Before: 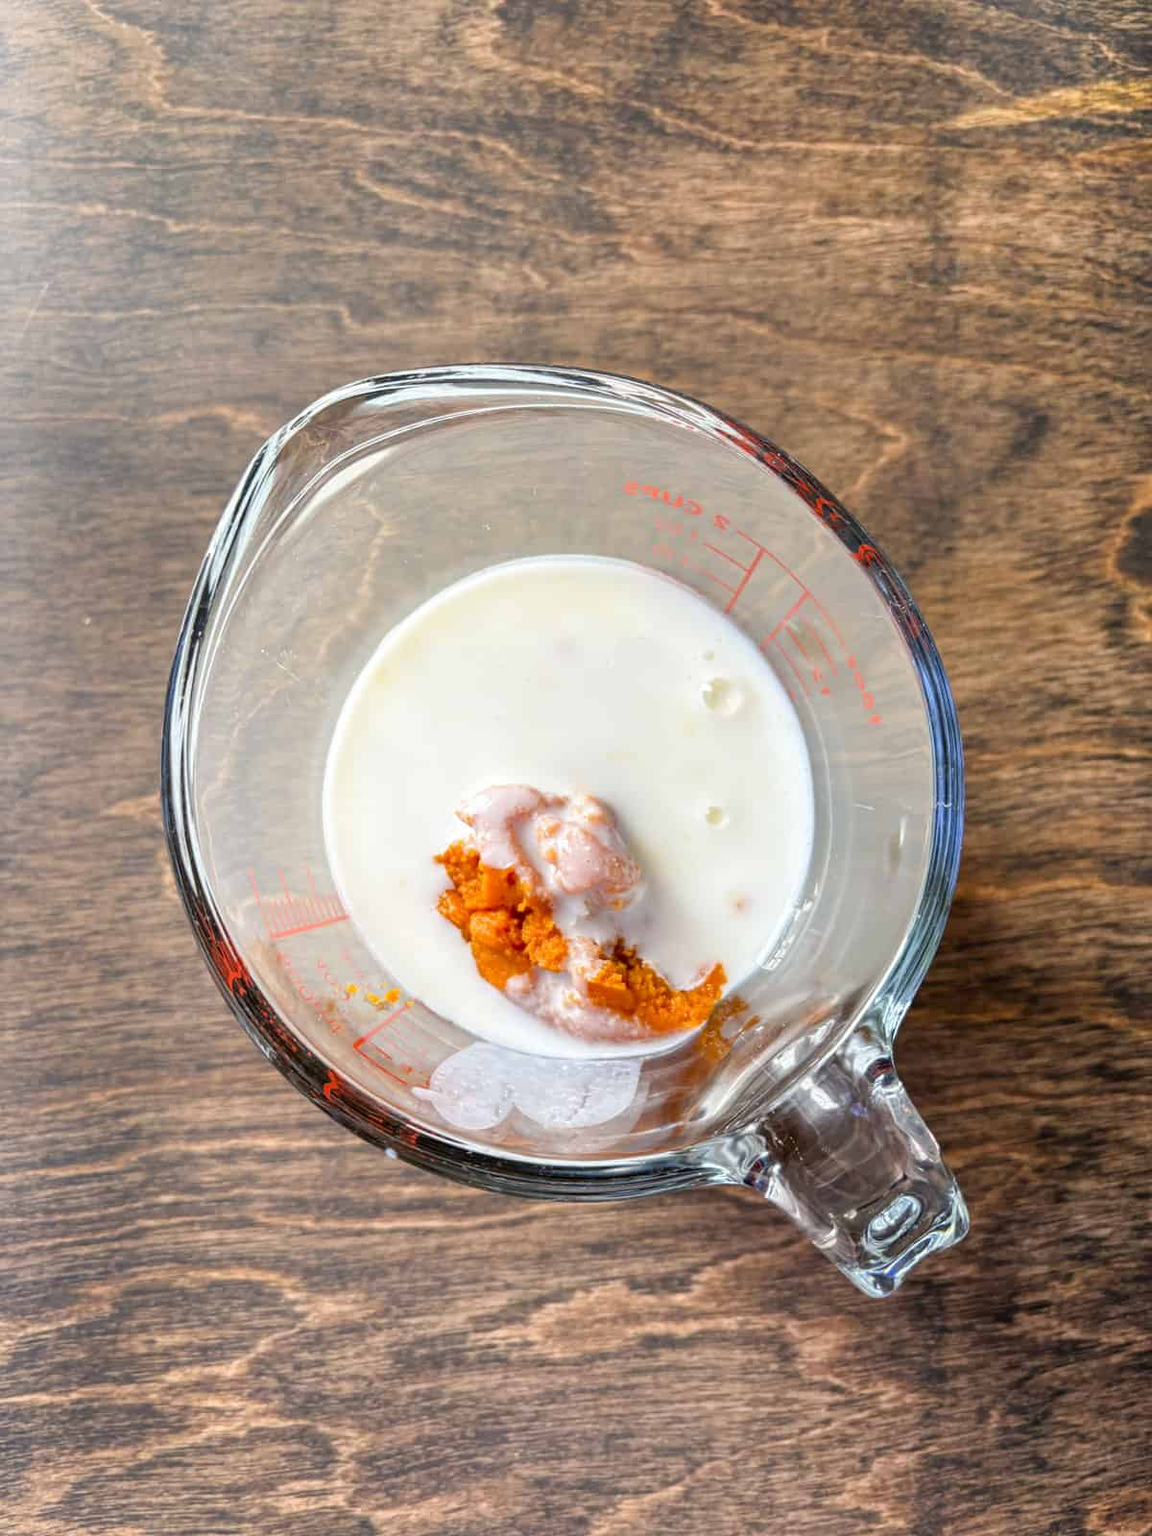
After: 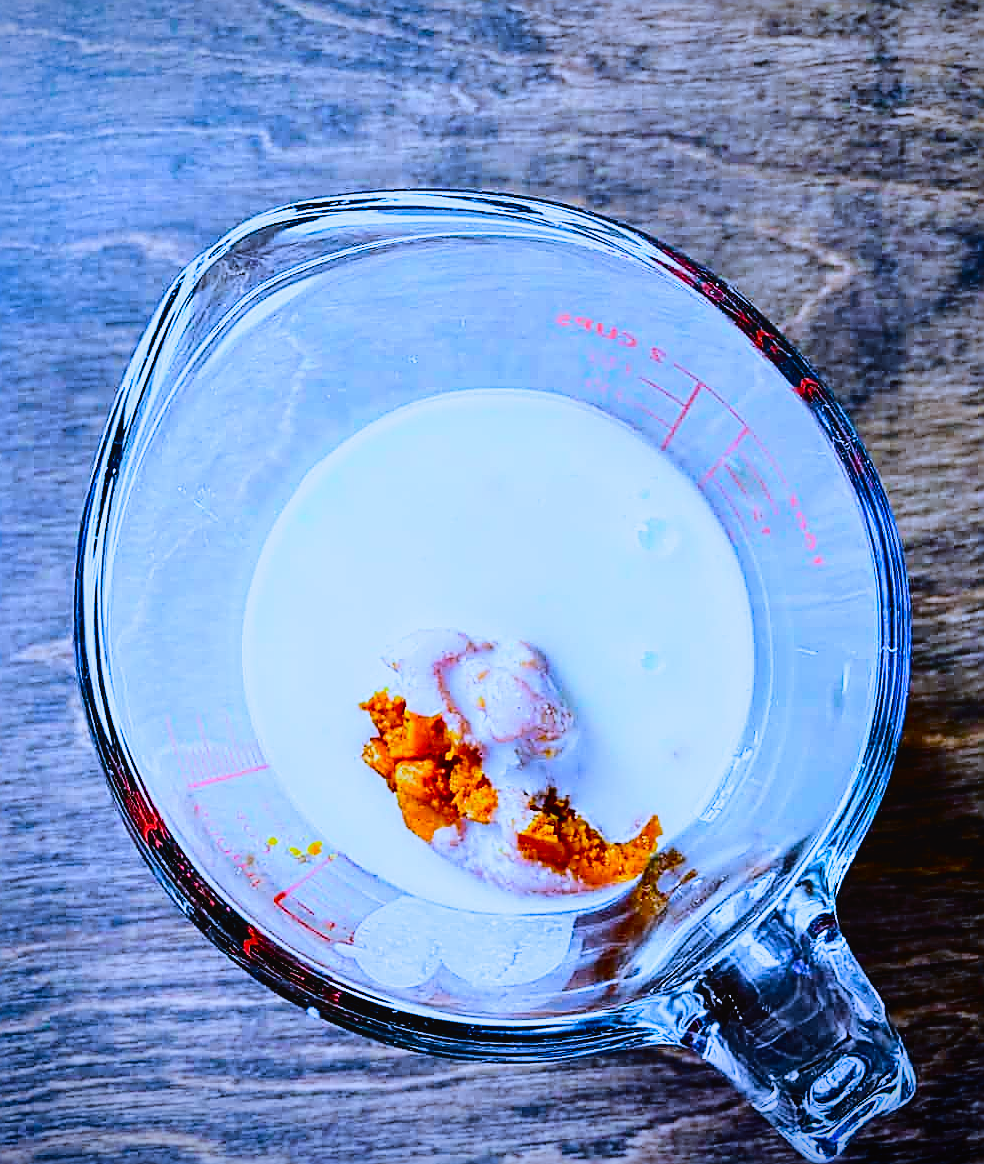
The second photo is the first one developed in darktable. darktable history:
crop: left 7.856%, top 11.836%, right 10.12%, bottom 15.387%
sharpen: radius 1.685, amount 1.294
vignetting: fall-off start 97.23%, saturation -0.024, center (-0.033, -0.042), width/height ratio 1.179, unbound false
filmic rgb: black relative exposure -5 EV, hardness 2.88, contrast 1.3, highlights saturation mix -30%
contrast brightness saturation: contrast 0.18, saturation 0.3
tone curve: curves: ch0 [(0, 0.023) (0.132, 0.075) (0.241, 0.178) (0.487, 0.491) (0.782, 0.8) (1, 0.989)]; ch1 [(0, 0) (0.396, 0.369) (0.467, 0.454) (0.498, 0.5) (0.518, 0.517) (0.57, 0.586) (0.619, 0.663) (0.692, 0.744) (1, 1)]; ch2 [(0, 0) (0.427, 0.416) (0.483, 0.481) (0.503, 0.503) (0.526, 0.527) (0.563, 0.573) (0.632, 0.667) (0.705, 0.737) (0.985, 0.966)], color space Lab, independent channels
white balance: red 0.766, blue 1.537
